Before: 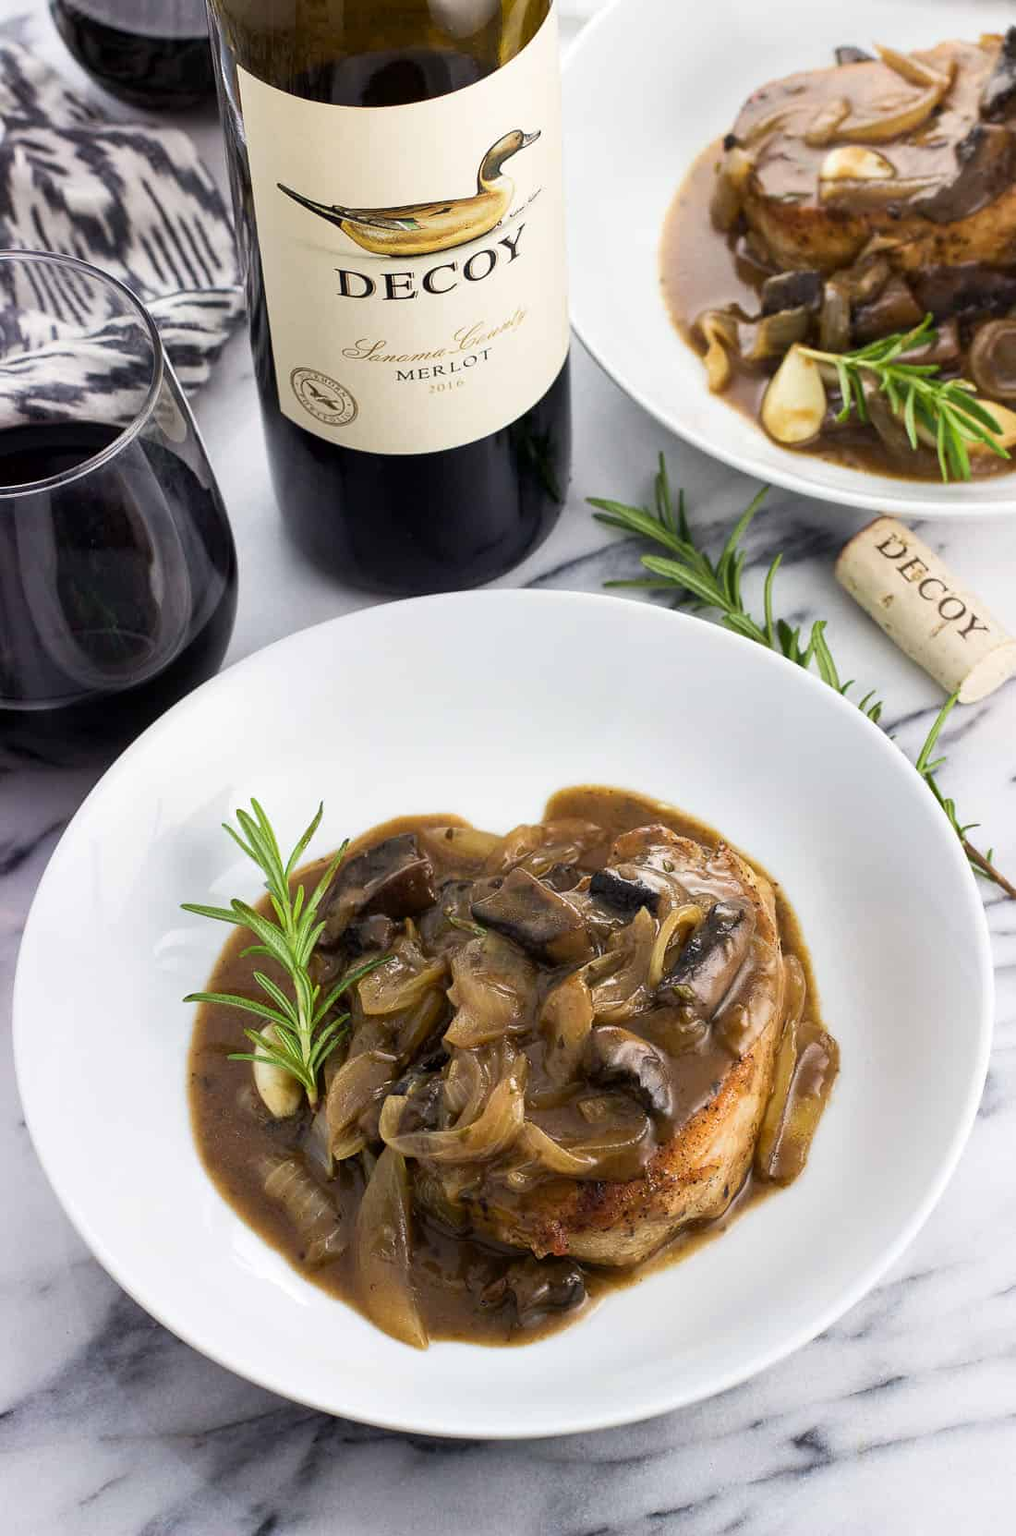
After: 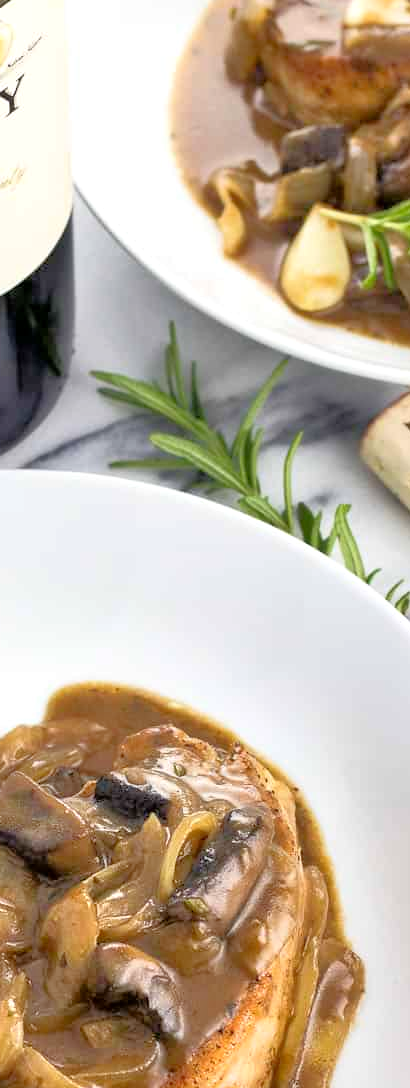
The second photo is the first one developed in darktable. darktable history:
contrast brightness saturation: contrast 0.103, brightness 0.019, saturation 0.02
tone equalizer: -7 EV 0.158 EV, -6 EV 0.619 EV, -5 EV 1.14 EV, -4 EV 1.3 EV, -3 EV 1.15 EV, -2 EV 0.6 EV, -1 EV 0.151 EV
exposure: black level correction 0.001, exposure 0.192 EV, compensate exposure bias true, compensate highlight preservation false
crop and rotate: left 49.494%, top 10.153%, right 13.204%, bottom 24.388%
